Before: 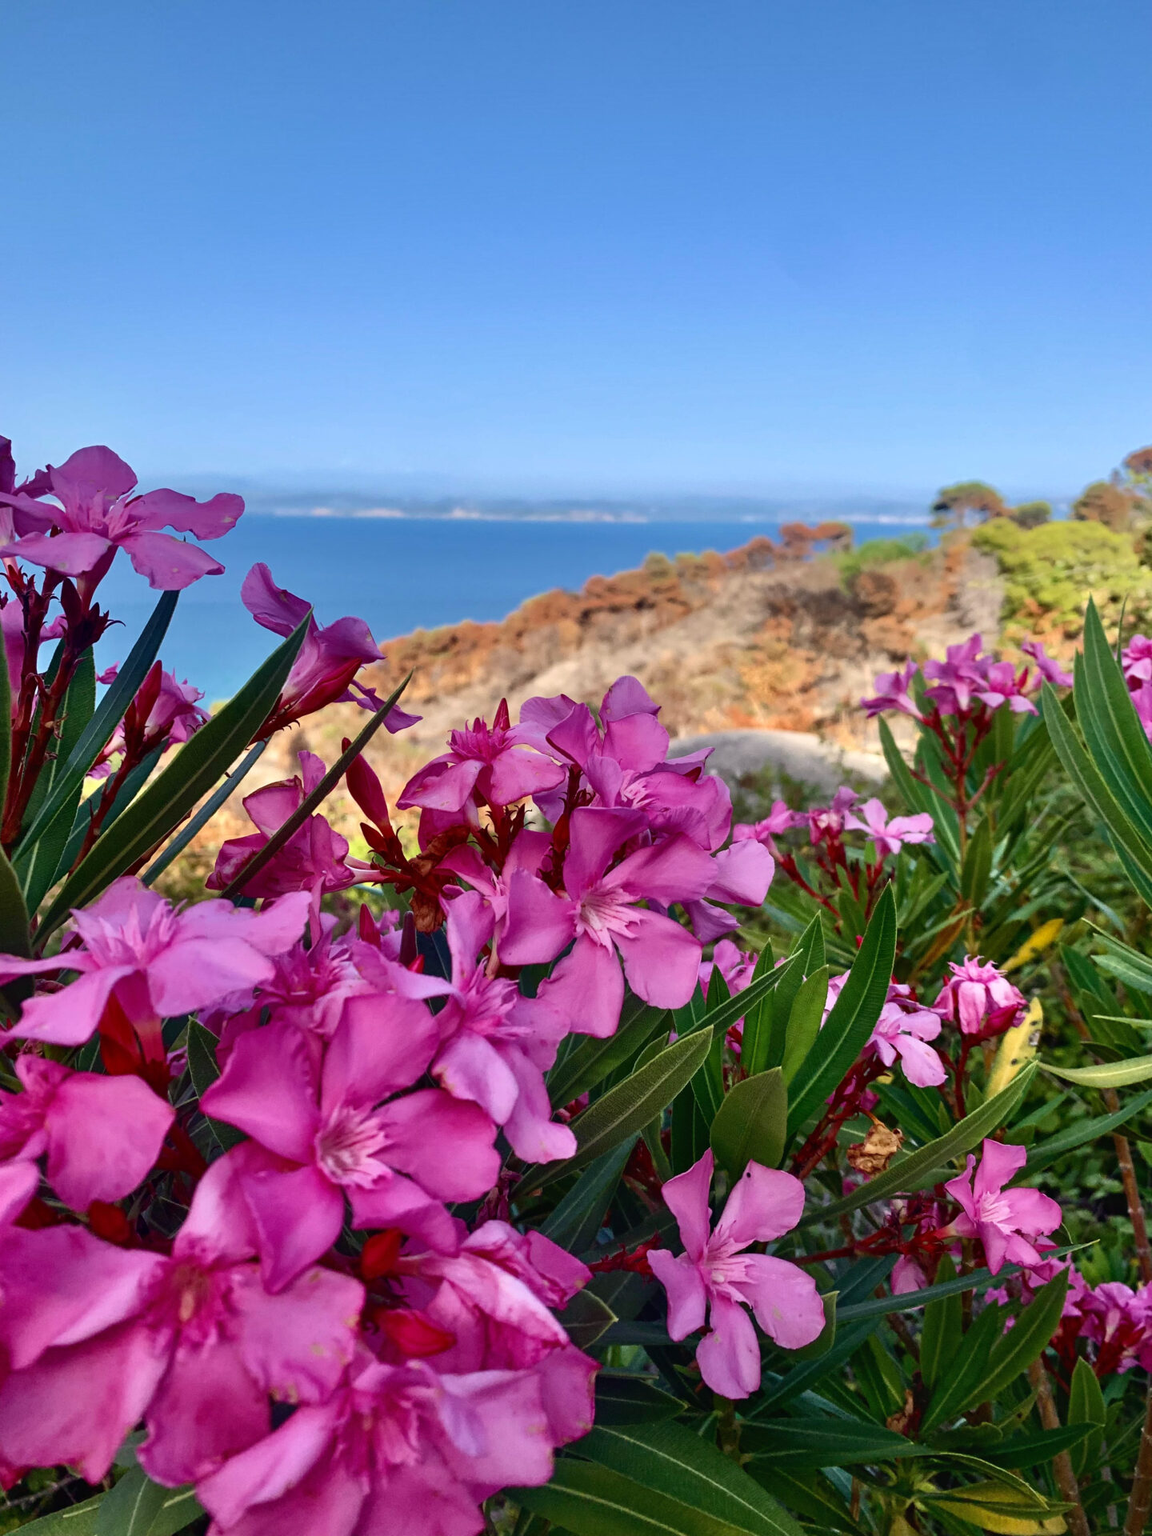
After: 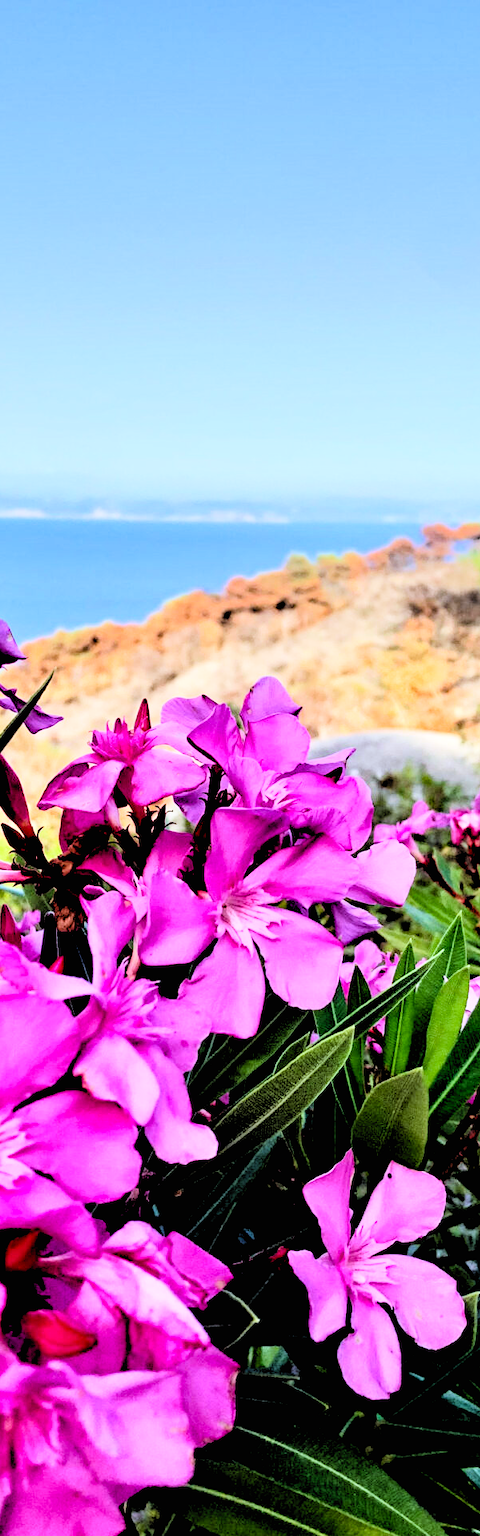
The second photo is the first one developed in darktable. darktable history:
haze removal: adaptive false
filmic rgb: black relative exposure -5 EV, hardness 2.88, contrast 1.3, highlights saturation mix -30%
exposure: exposure 0.02 EV, compensate highlight preservation false
contrast brightness saturation: contrast 0.2, brightness 0.16, saturation 0.22
levels: mode automatic
crop: left 31.229%, right 27.105%
white balance: red 0.924, blue 1.095
rgb levels: levels [[0.027, 0.429, 0.996], [0, 0.5, 1], [0, 0.5, 1]]
